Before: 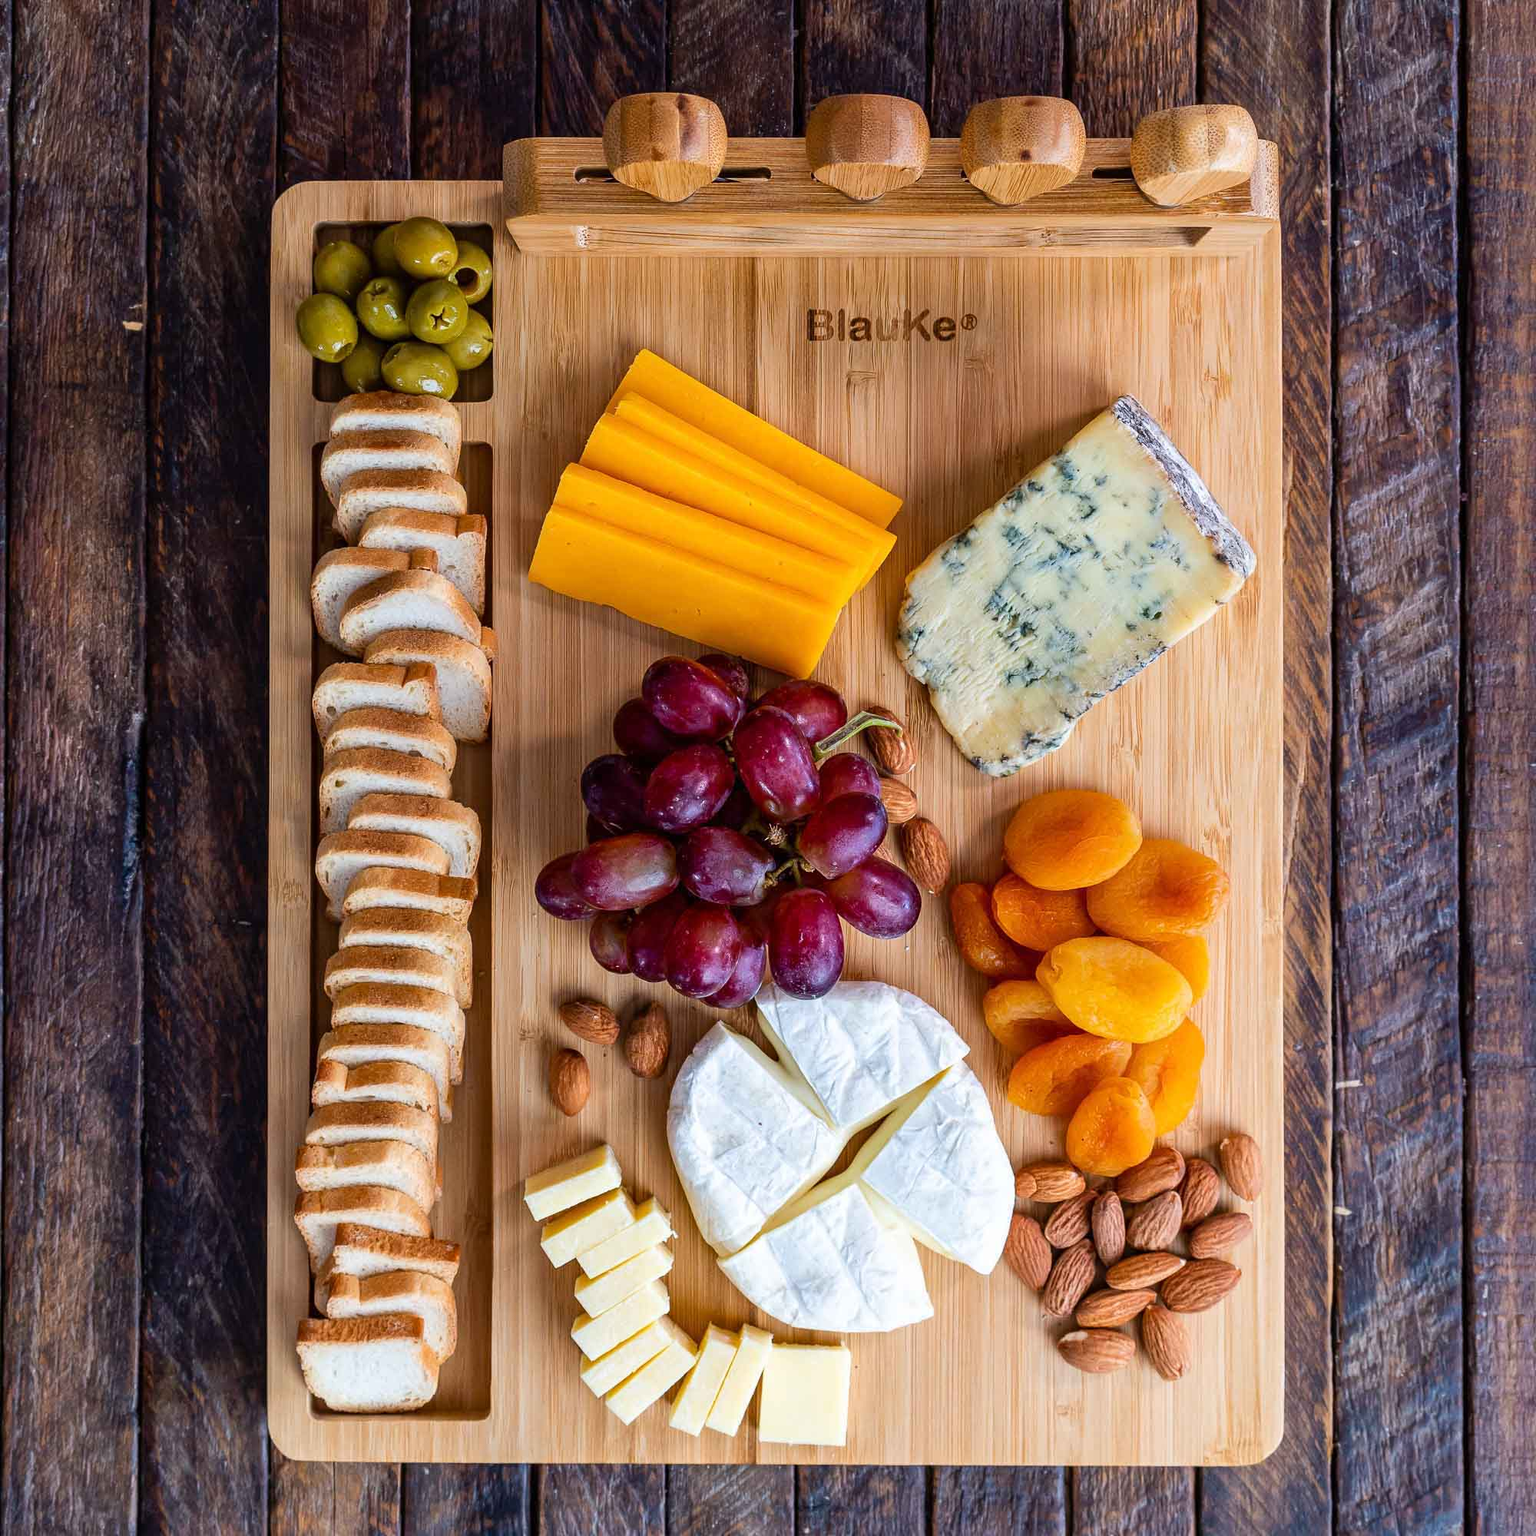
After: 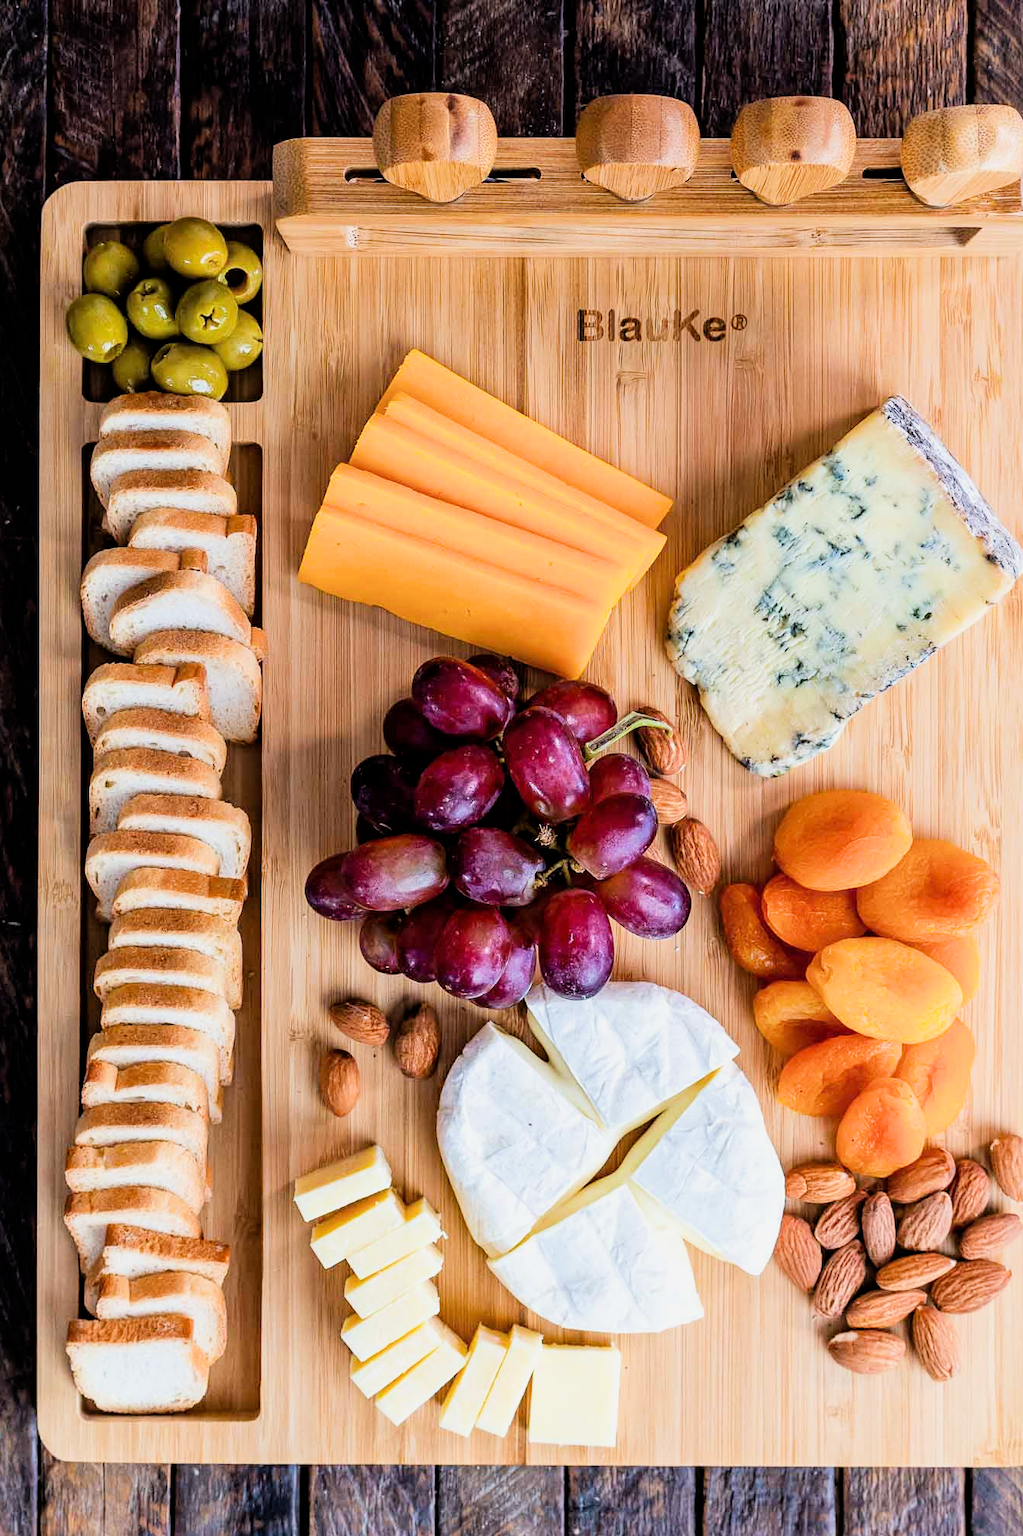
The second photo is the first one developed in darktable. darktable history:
exposure: black level correction 0, exposure 0.703 EV, compensate highlight preservation false
filmic rgb: black relative exposure -5.01 EV, white relative exposure 3.99 EV, hardness 2.88, contrast 1.184
crop and rotate: left 15.022%, right 18.329%
